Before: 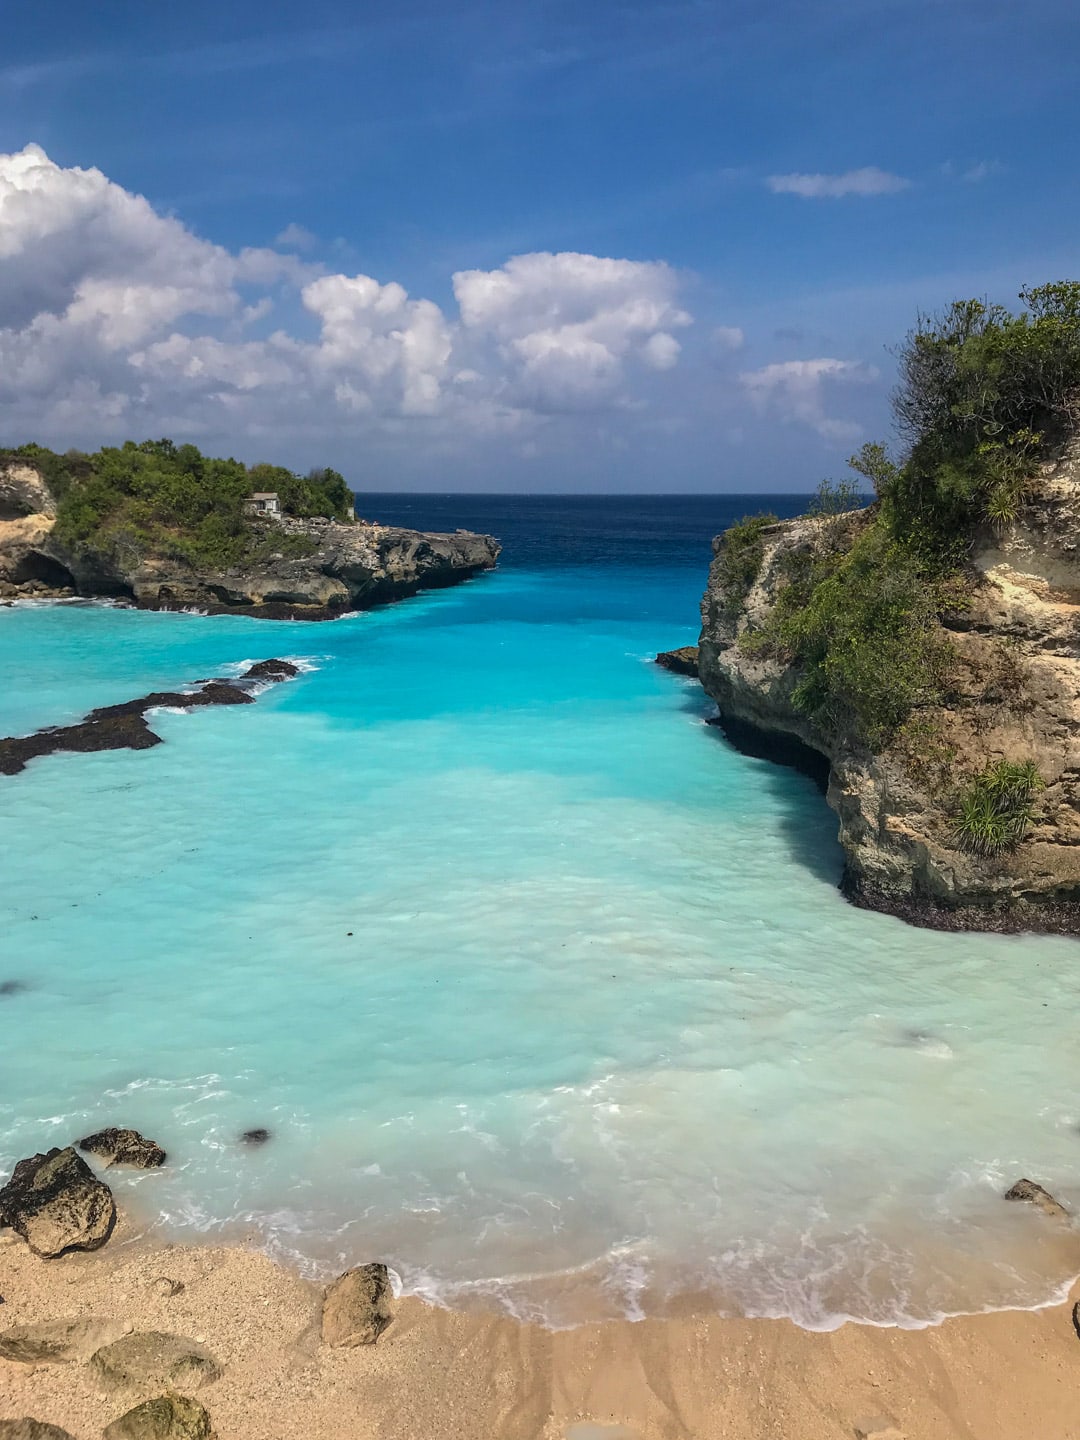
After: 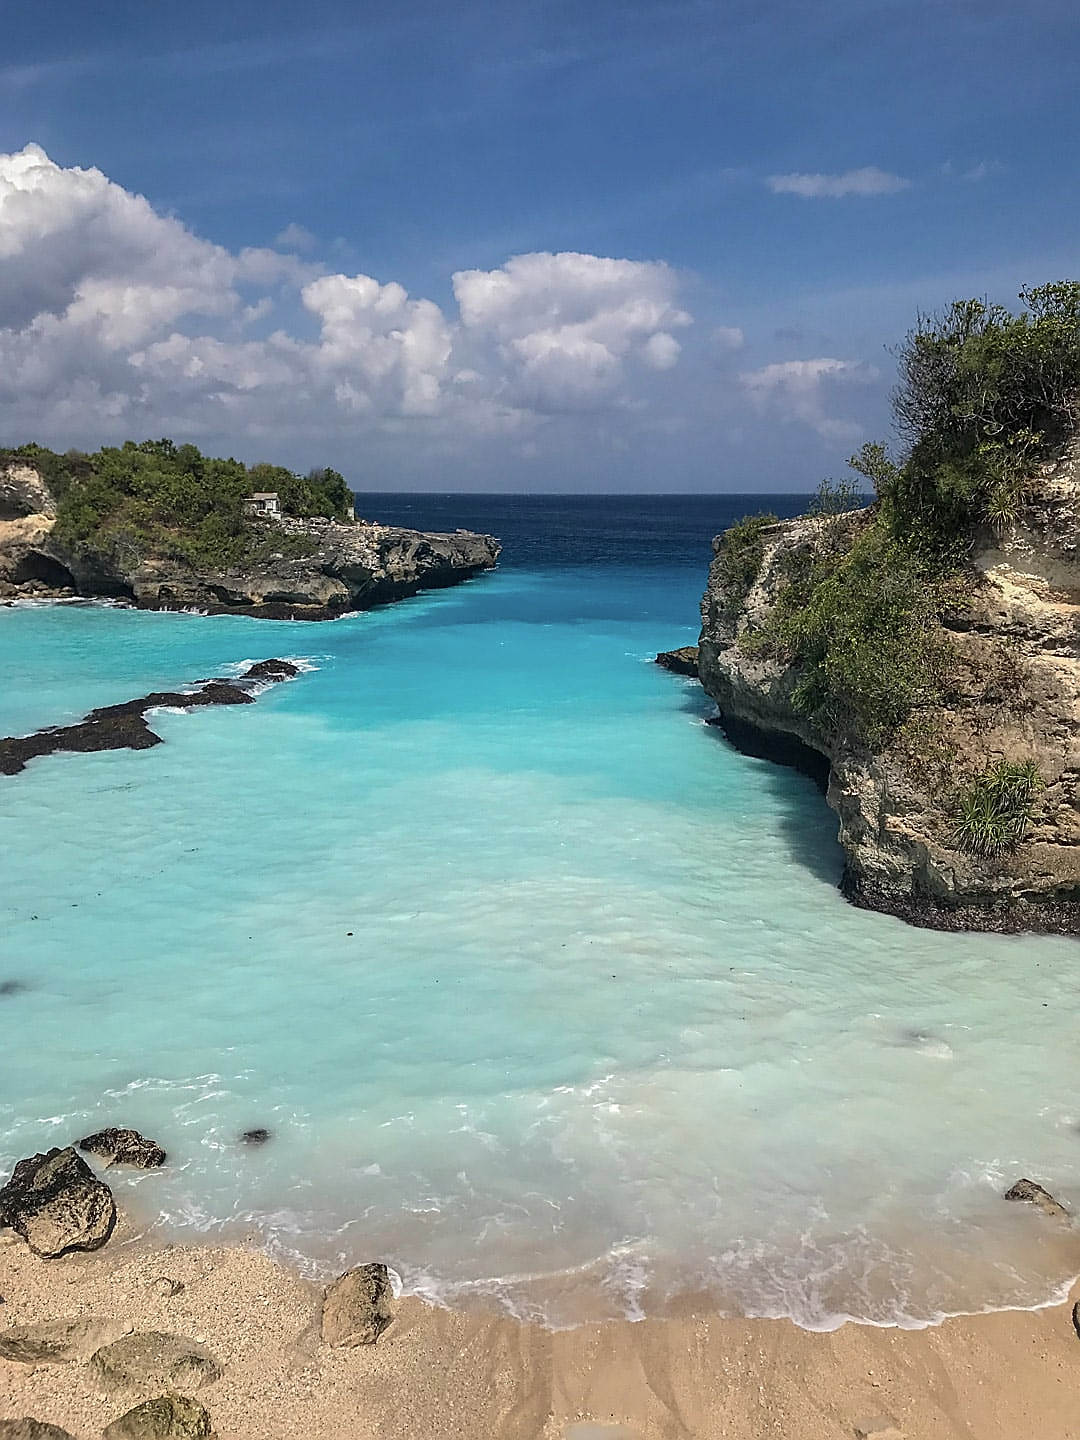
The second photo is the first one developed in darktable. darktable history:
contrast brightness saturation: saturation -0.17
sharpen: radius 1.4, amount 1.25, threshold 0.7
